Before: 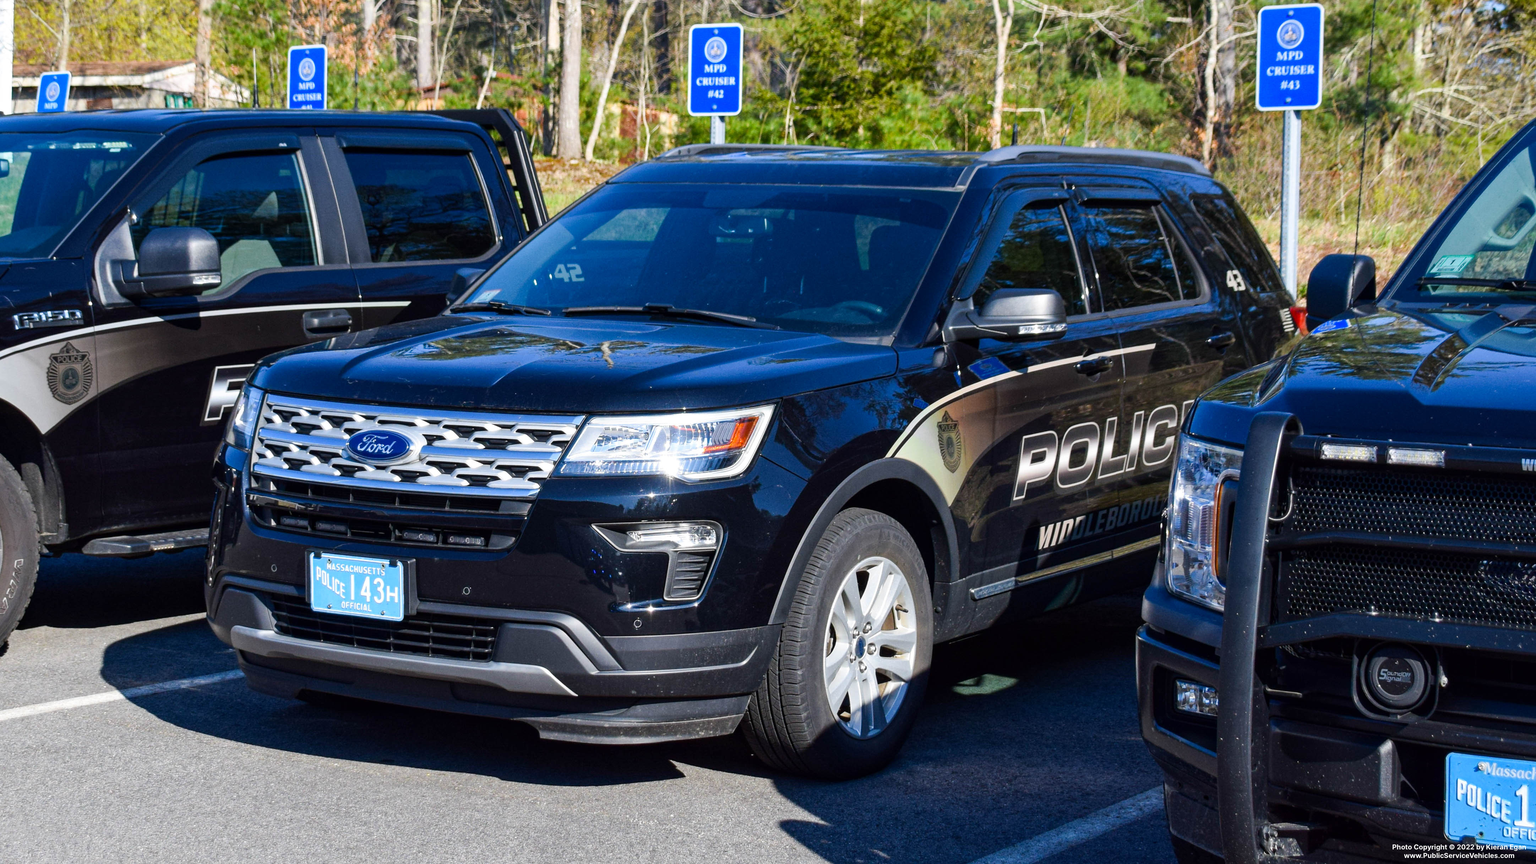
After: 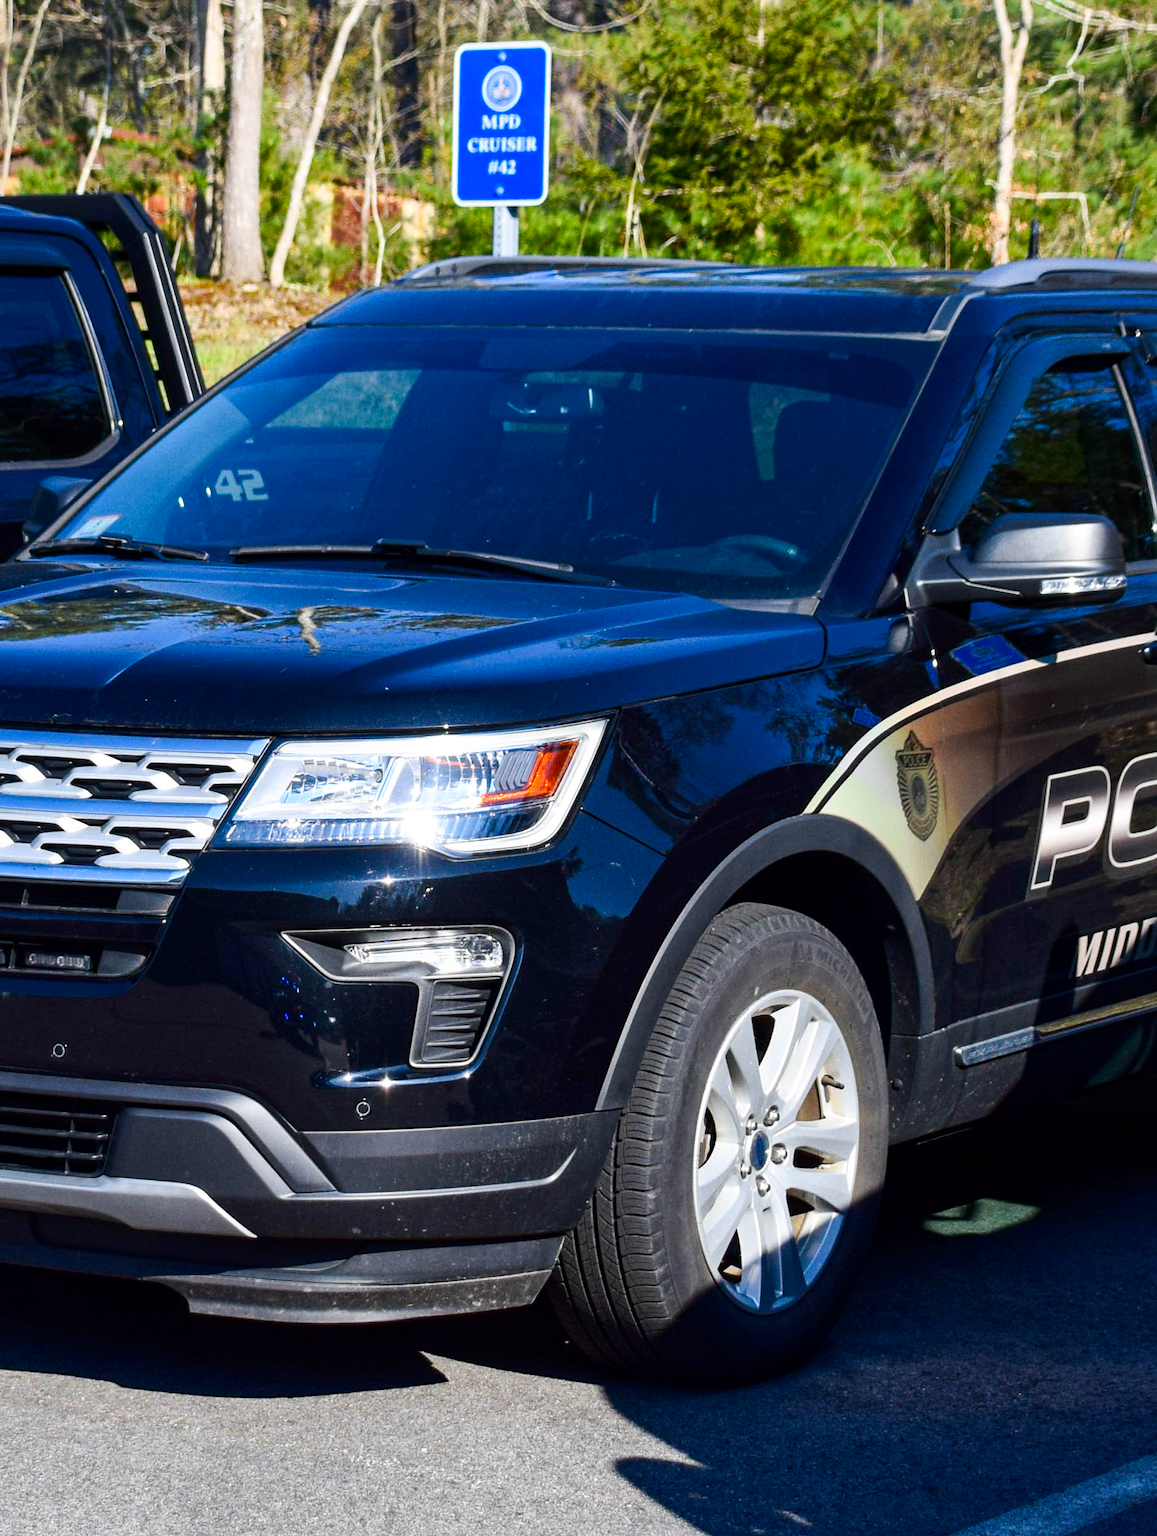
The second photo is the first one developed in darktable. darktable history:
exposure: black level correction 0.001, compensate exposure bias true, compensate highlight preservation false
crop: left 28.23%, right 29.39%
contrast brightness saturation: contrast 0.148, brightness -0.013, saturation 0.105
